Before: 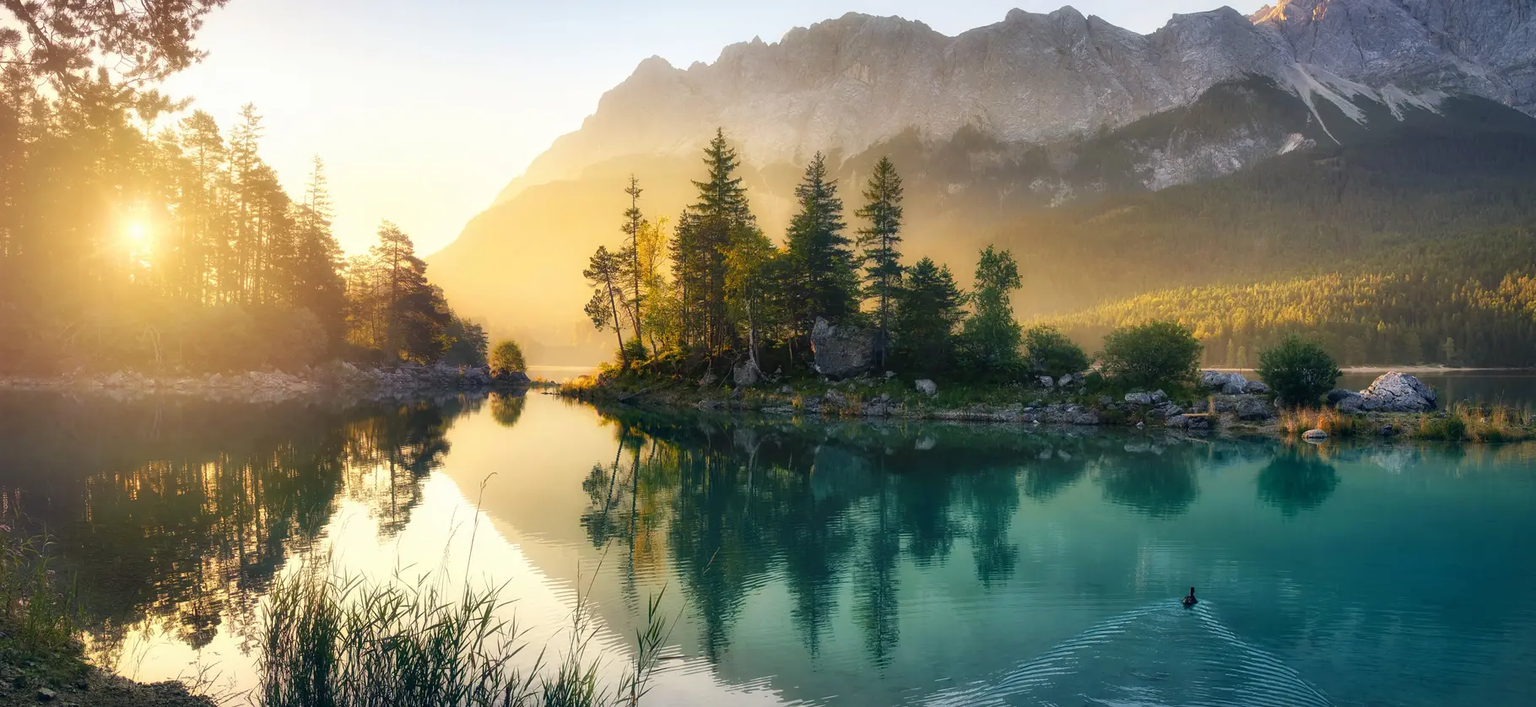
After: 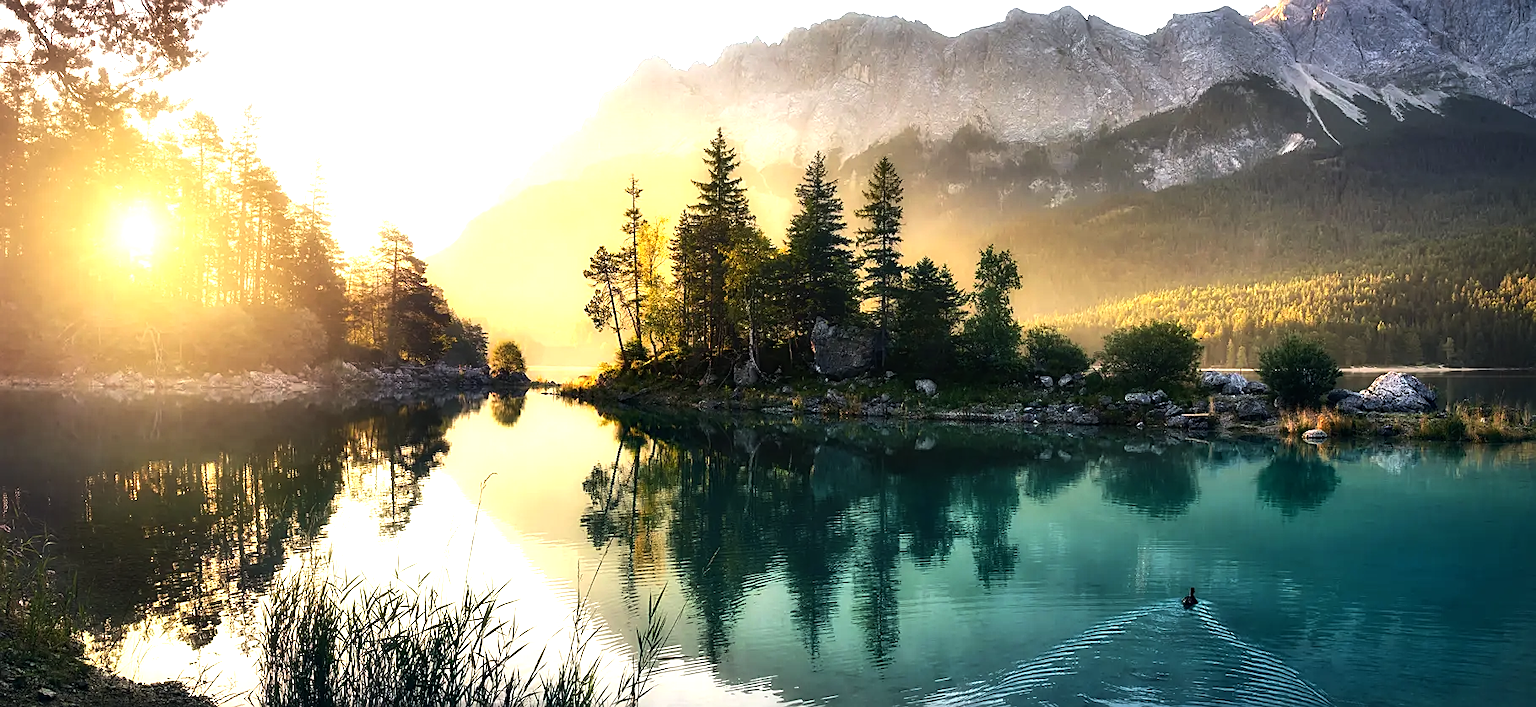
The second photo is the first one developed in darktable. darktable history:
tone equalizer: -8 EV -1.07 EV, -7 EV -1.02 EV, -6 EV -0.848 EV, -5 EV -0.58 EV, -3 EV 0.55 EV, -2 EV 0.866 EV, -1 EV 1 EV, +0 EV 1.08 EV, edges refinement/feathering 500, mask exposure compensation -1.57 EV, preserve details no
sharpen: on, module defaults
